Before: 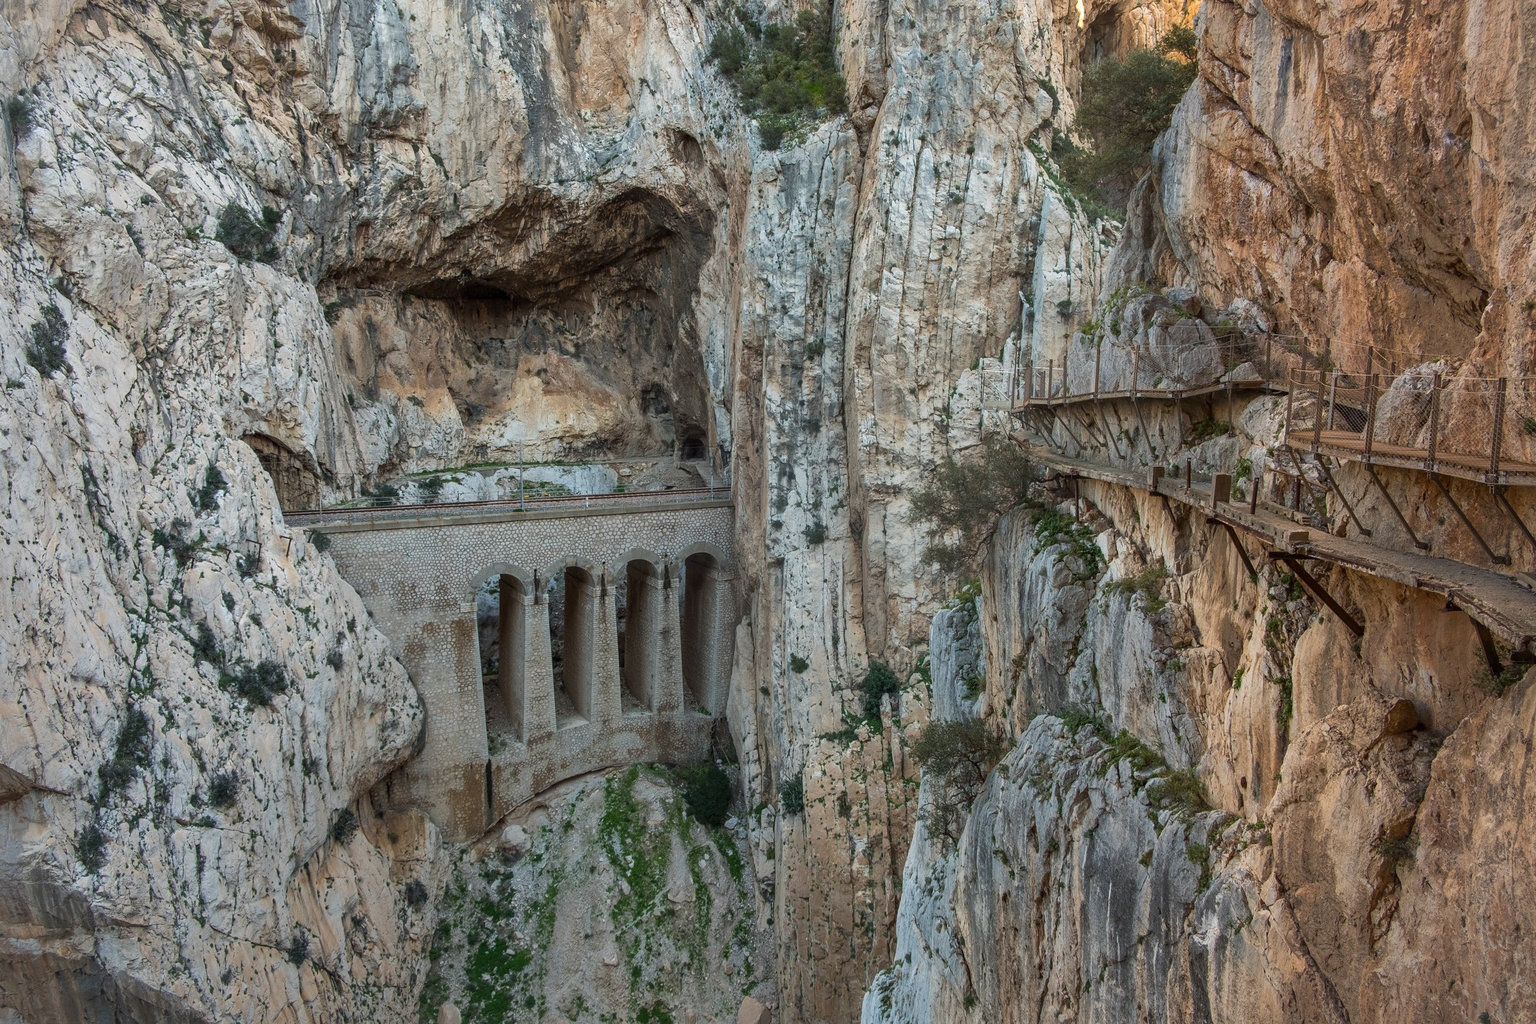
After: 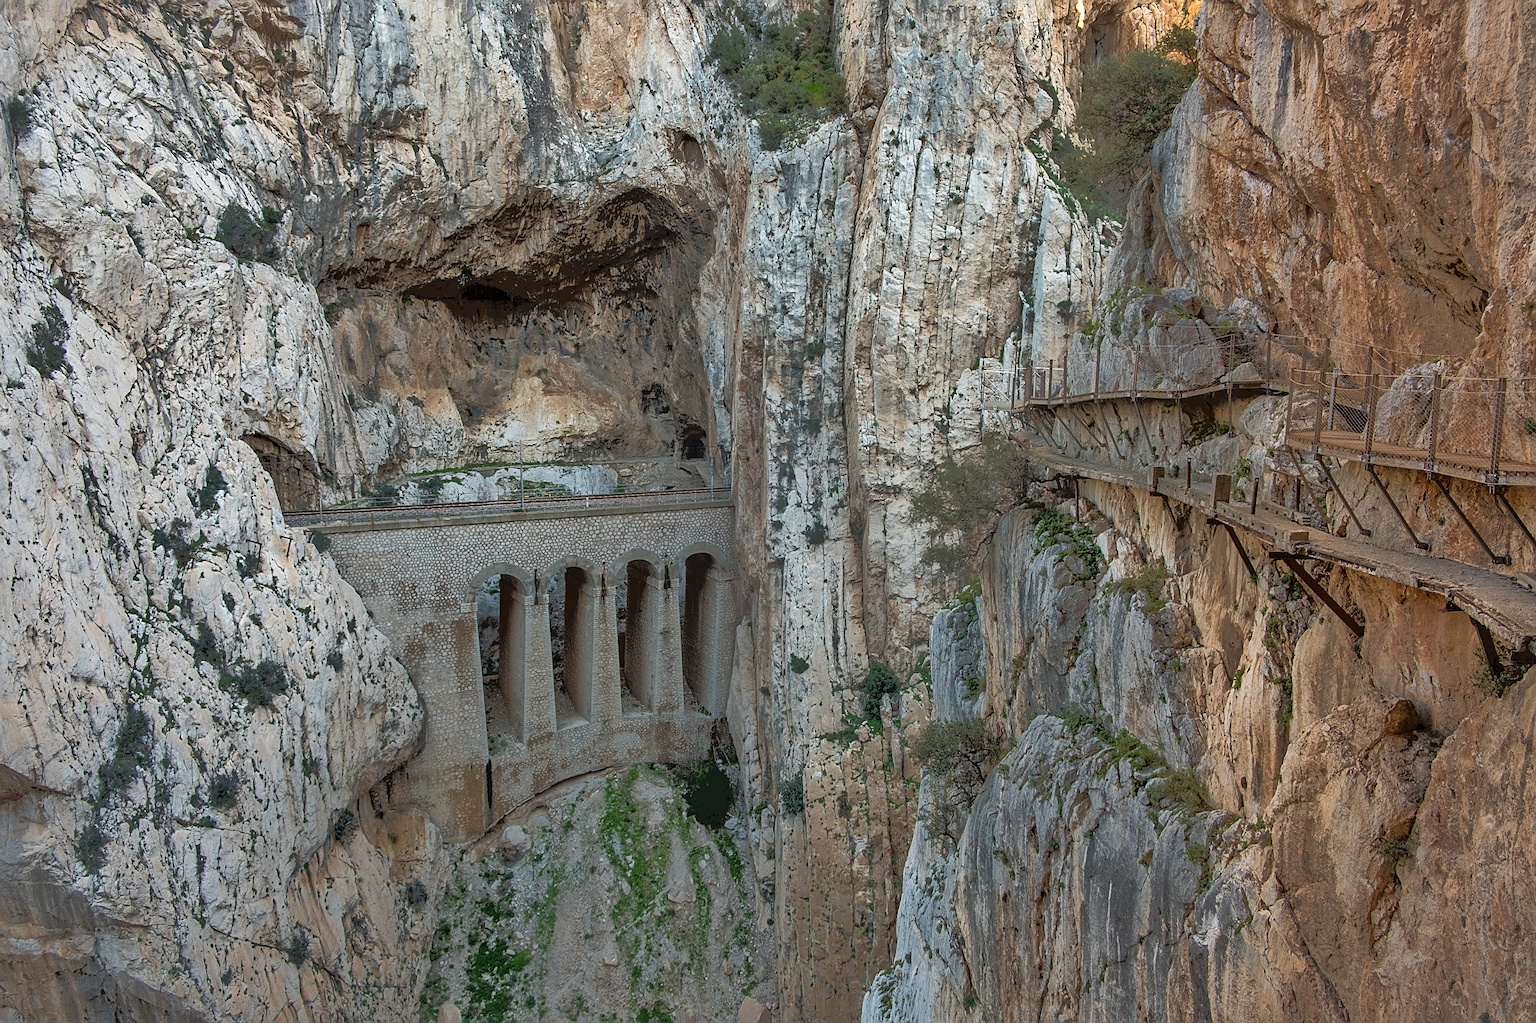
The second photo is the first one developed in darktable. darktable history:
tone equalizer: -7 EV -0.655 EV, -6 EV 1.01 EV, -5 EV -0.441 EV, -4 EV 0.415 EV, -3 EV 0.406 EV, -2 EV 0.157 EV, -1 EV -0.14 EV, +0 EV -0.387 EV
sharpen: on, module defaults
crop: bottom 0.056%
